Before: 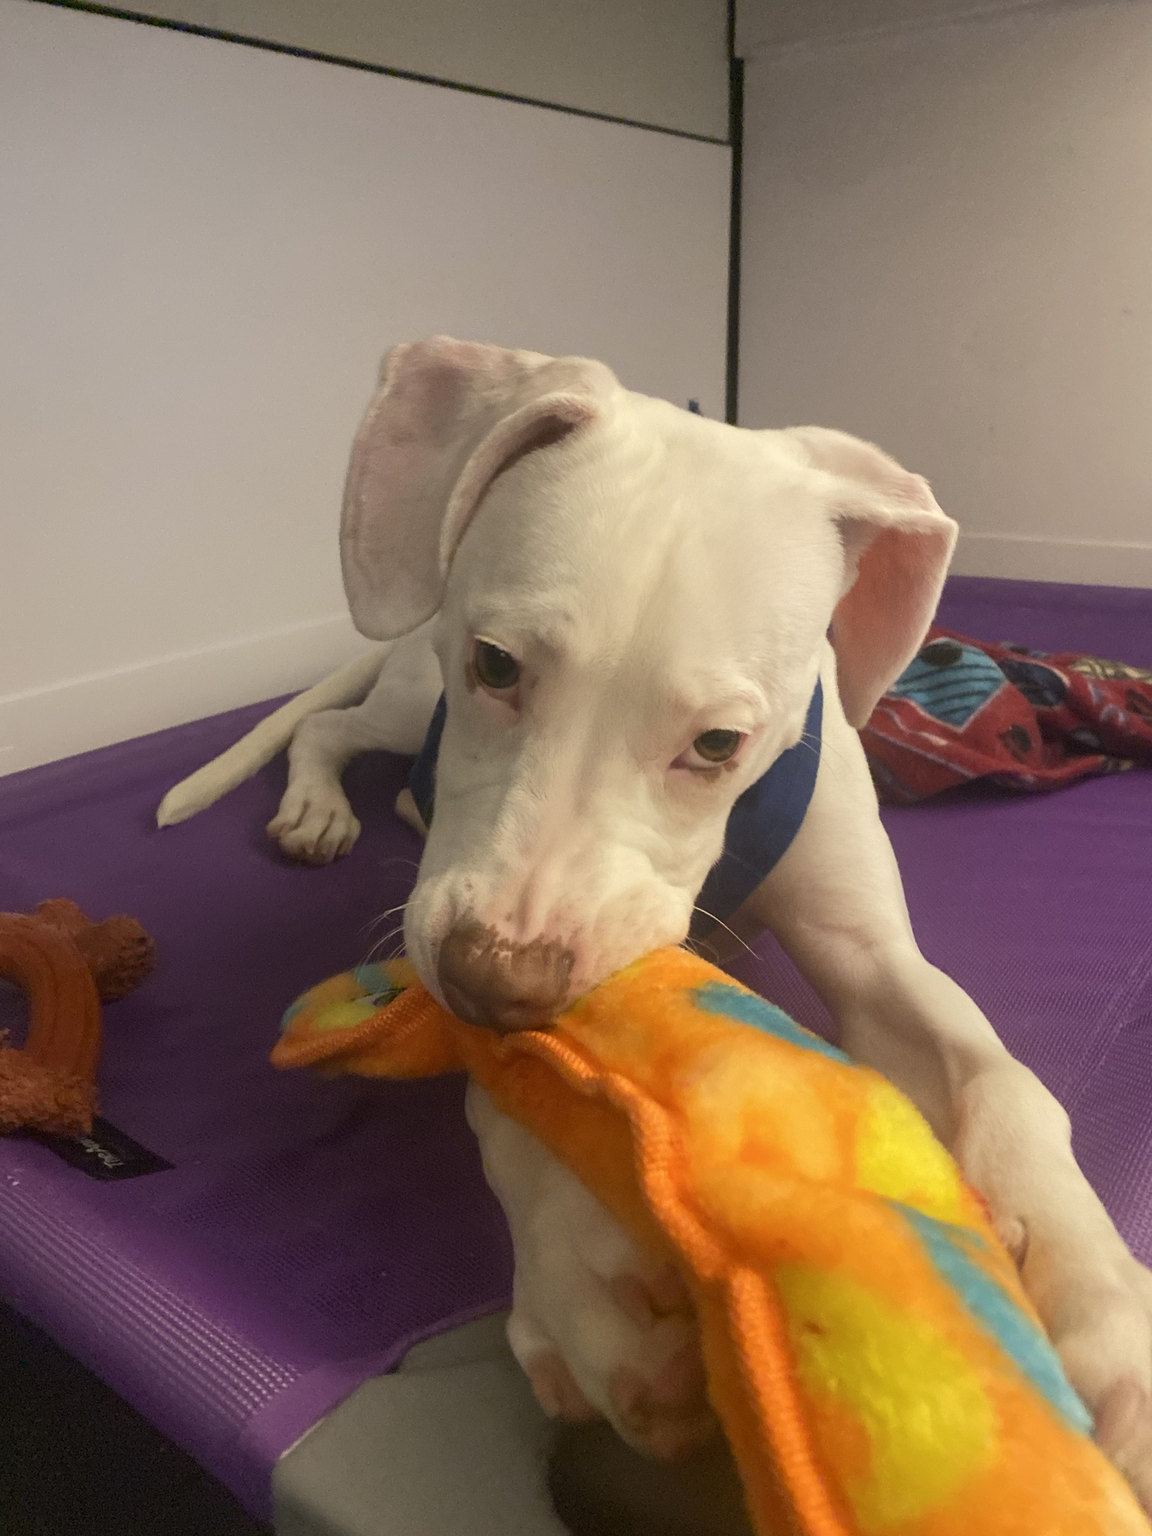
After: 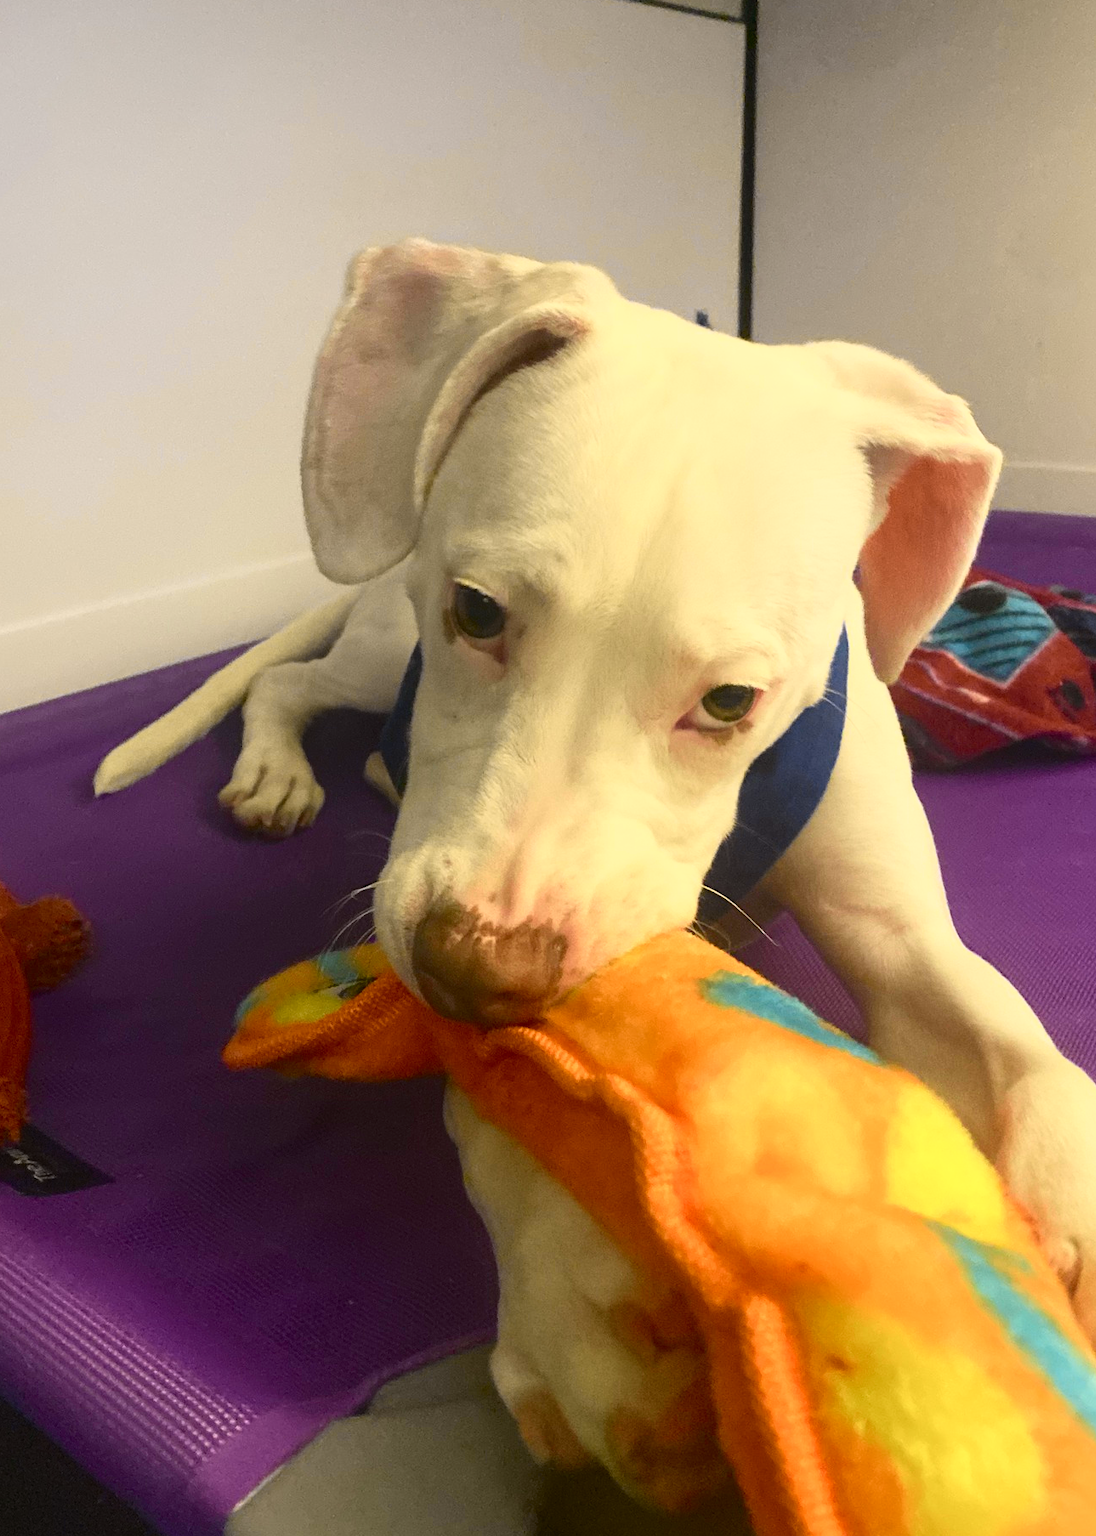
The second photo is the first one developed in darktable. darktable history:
tone curve: curves: ch0 [(0, 0.018) (0.162, 0.128) (0.434, 0.478) (0.667, 0.785) (0.819, 0.943) (1, 0.991)]; ch1 [(0, 0) (0.402, 0.36) (0.476, 0.449) (0.506, 0.505) (0.523, 0.518) (0.579, 0.626) (0.641, 0.668) (0.693, 0.745) (0.861, 0.934) (1, 1)]; ch2 [(0, 0) (0.424, 0.388) (0.483, 0.472) (0.503, 0.505) (0.521, 0.519) (0.547, 0.581) (0.582, 0.648) (0.699, 0.759) (0.997, 0.858)], color space Lab, independent channels
crop: left 6.446%, top 8.188%, right 9.538%, bottom 3.548%
